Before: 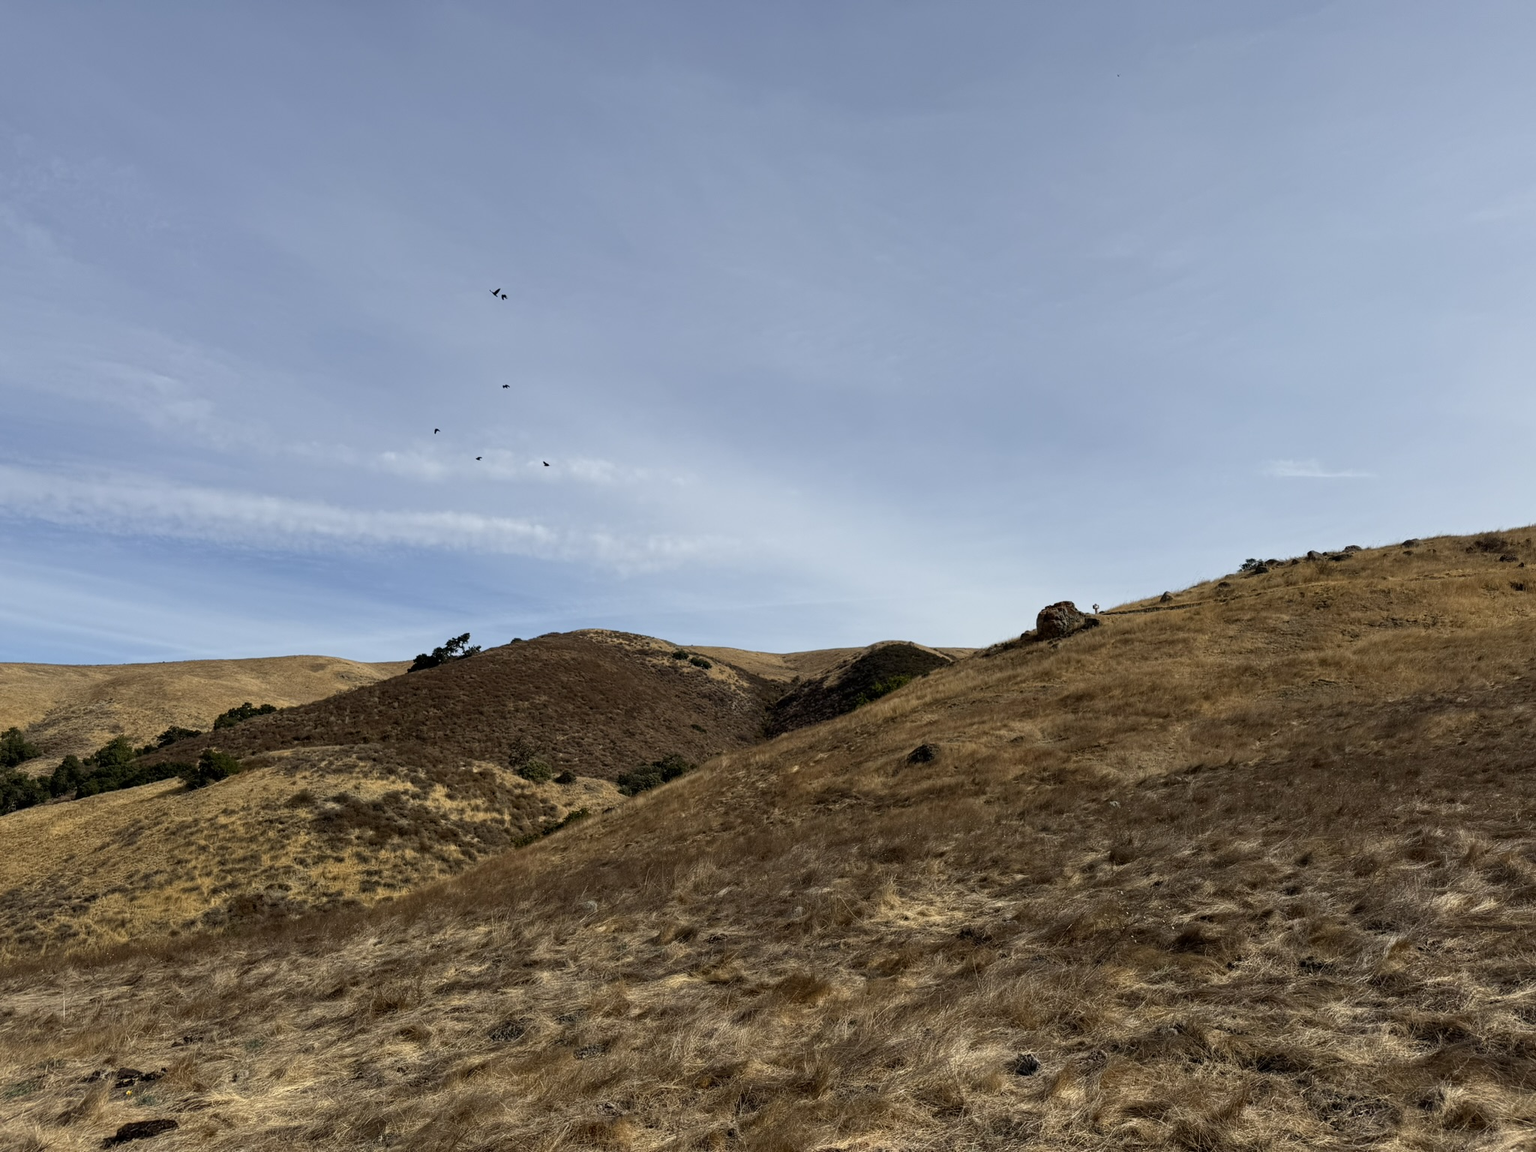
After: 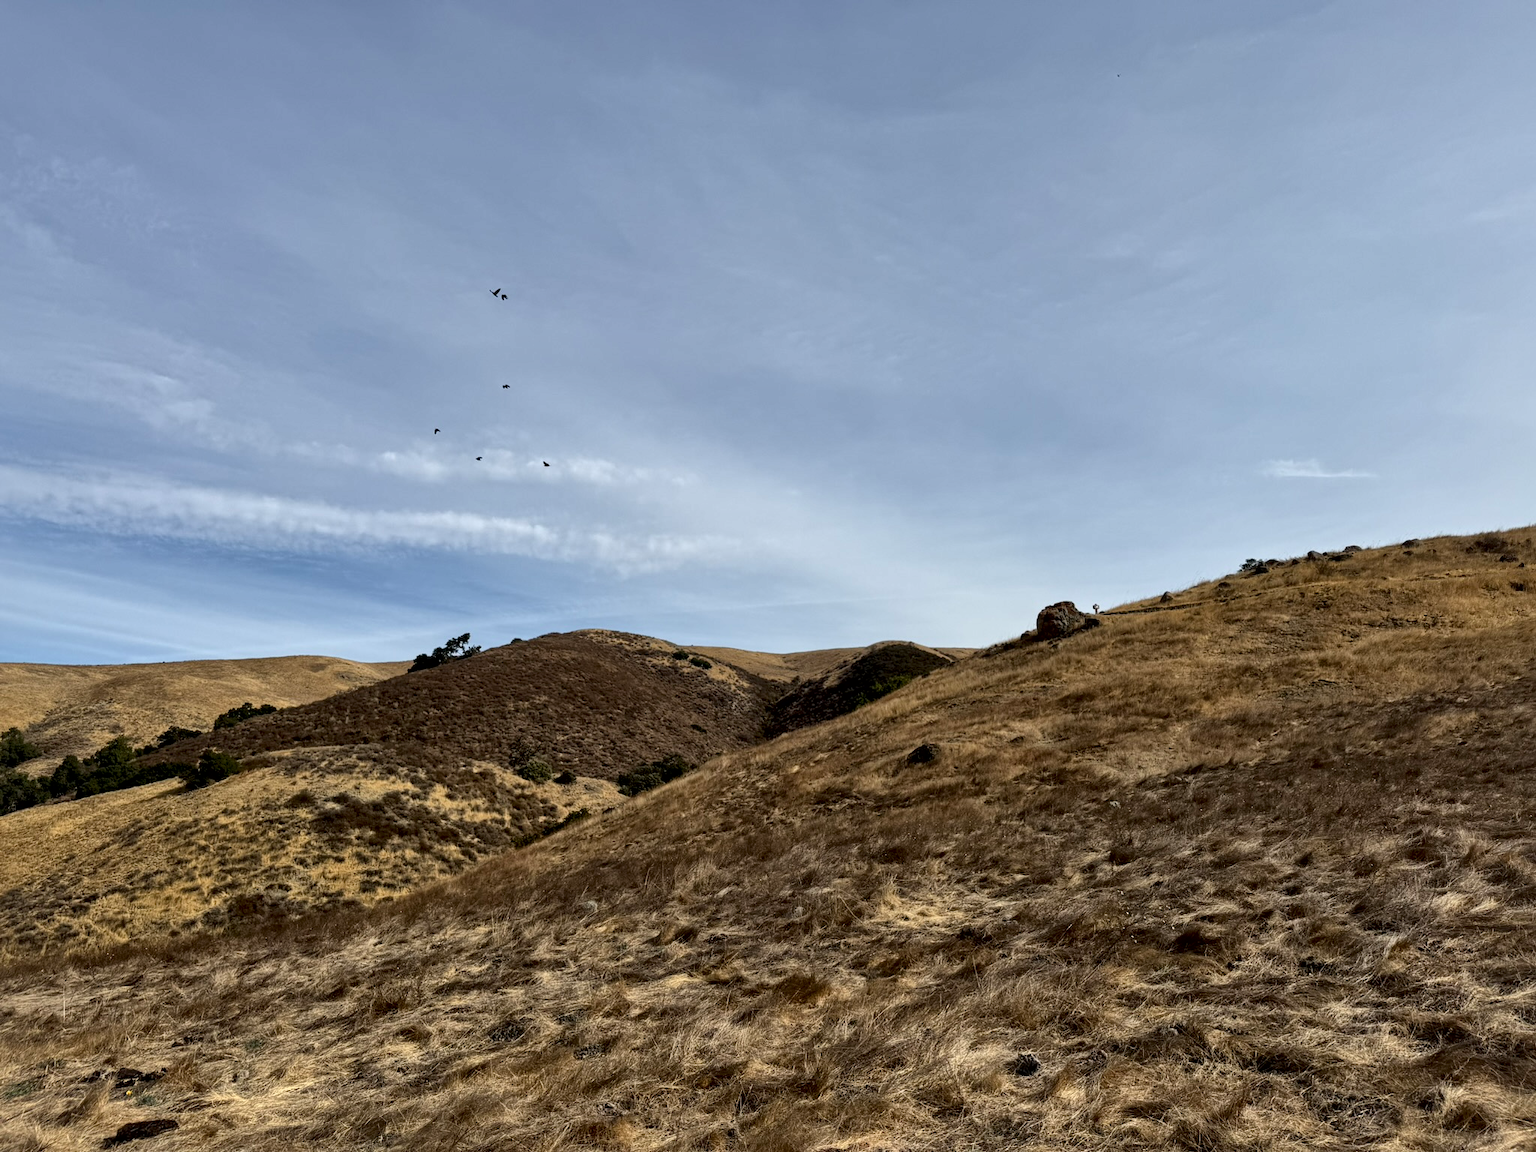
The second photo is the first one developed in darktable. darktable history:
local contrast: mode bilateral grid, contrast 20, coarseness 50, detail 171%, midtone range 0.2
sharpen: radius 2.858, amount 0.863, threshold 47.077
